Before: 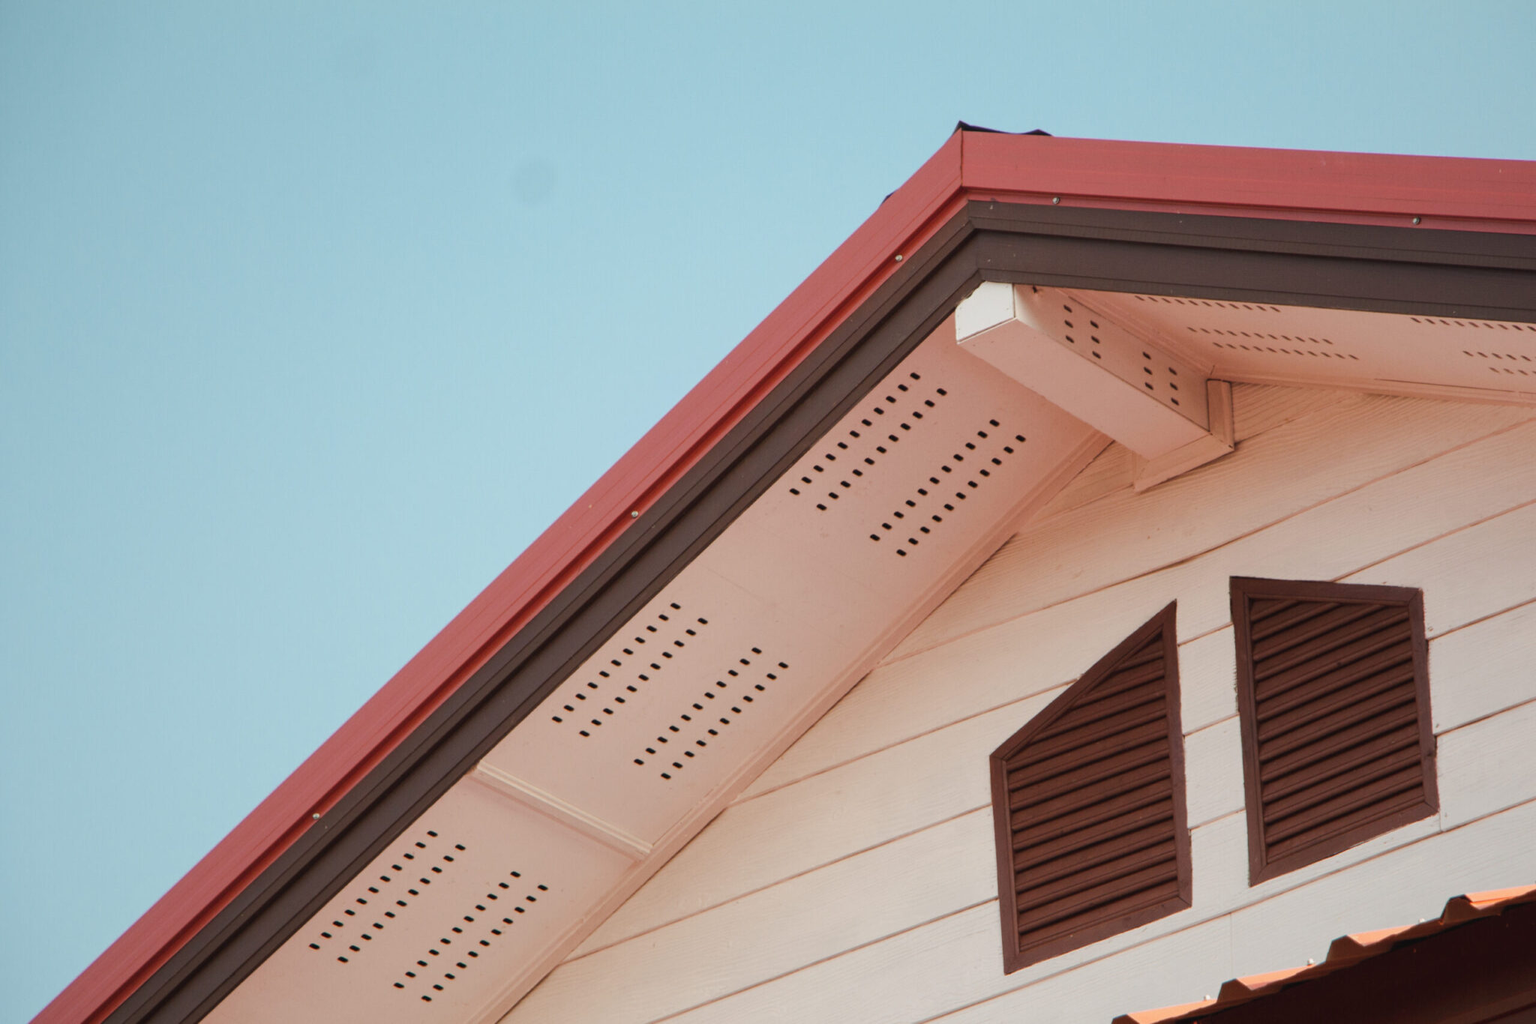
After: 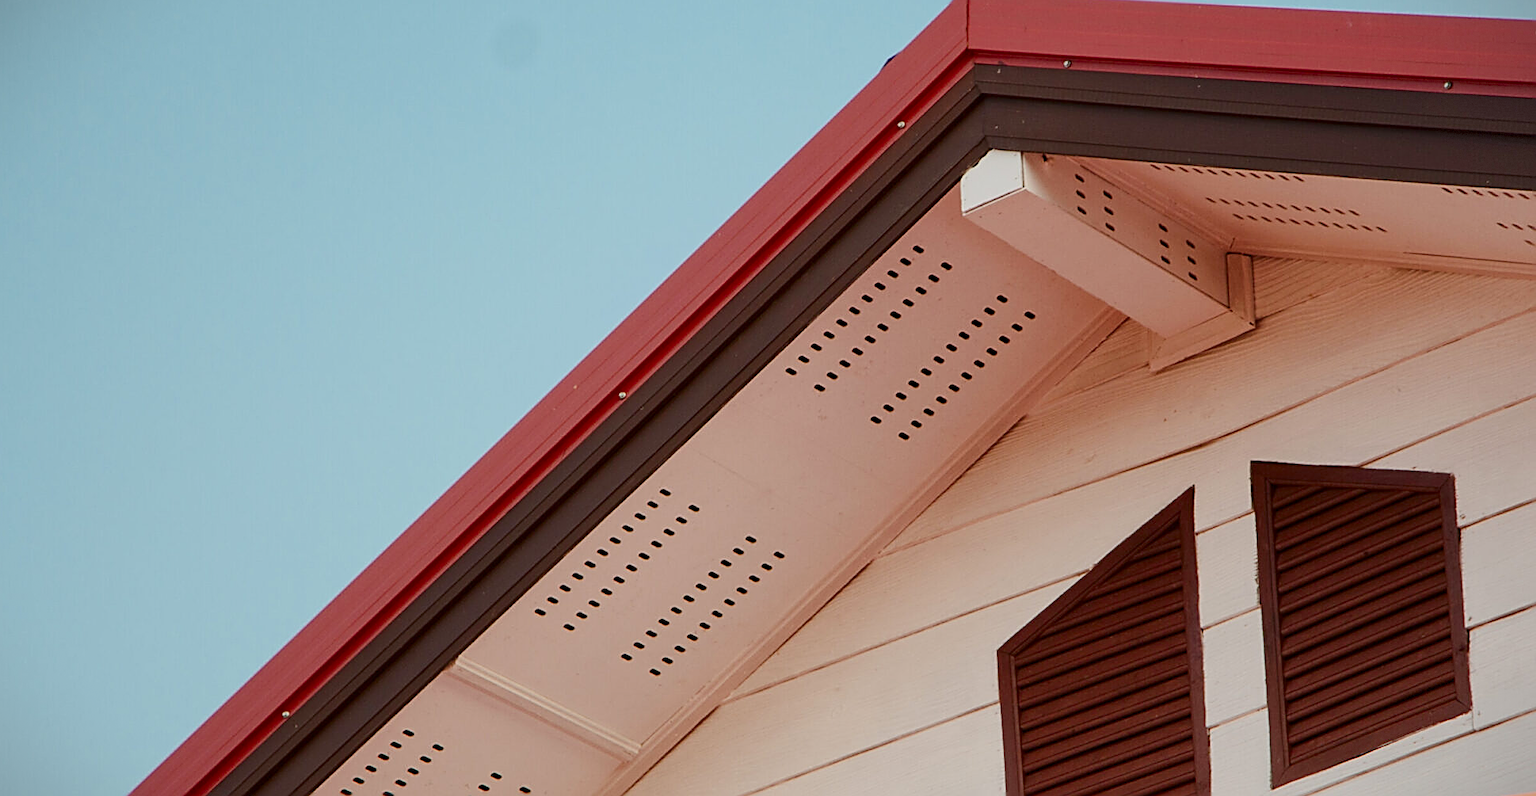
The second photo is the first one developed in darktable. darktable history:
crop and rotate: left 3.004%, top 13.755%, right 2.286%, bottom 12.571%
filmic rgb: black relative exposure -16 EV, white relative exposure 4.01 EV, threshold 5.95 EV, target black luminance 0%, hardness 7.61, latitude 72.43%, contrast 0.907, highlights saturation mix 11.1%, shadows ↔ highlights balance -0.368%, enable highlight reconstruction true
sharpen: amount 1.015
vignetting: fall-off start 100.91%, brightness -0.424, saturation -0.189, width/height ratio 1.323, dithering 8-bit output
contrast brightness saturation: contrast 0.208, brightness -0.114, saturation 0.208
shadows and highlights: shadows 42.8, highlights 7.62
